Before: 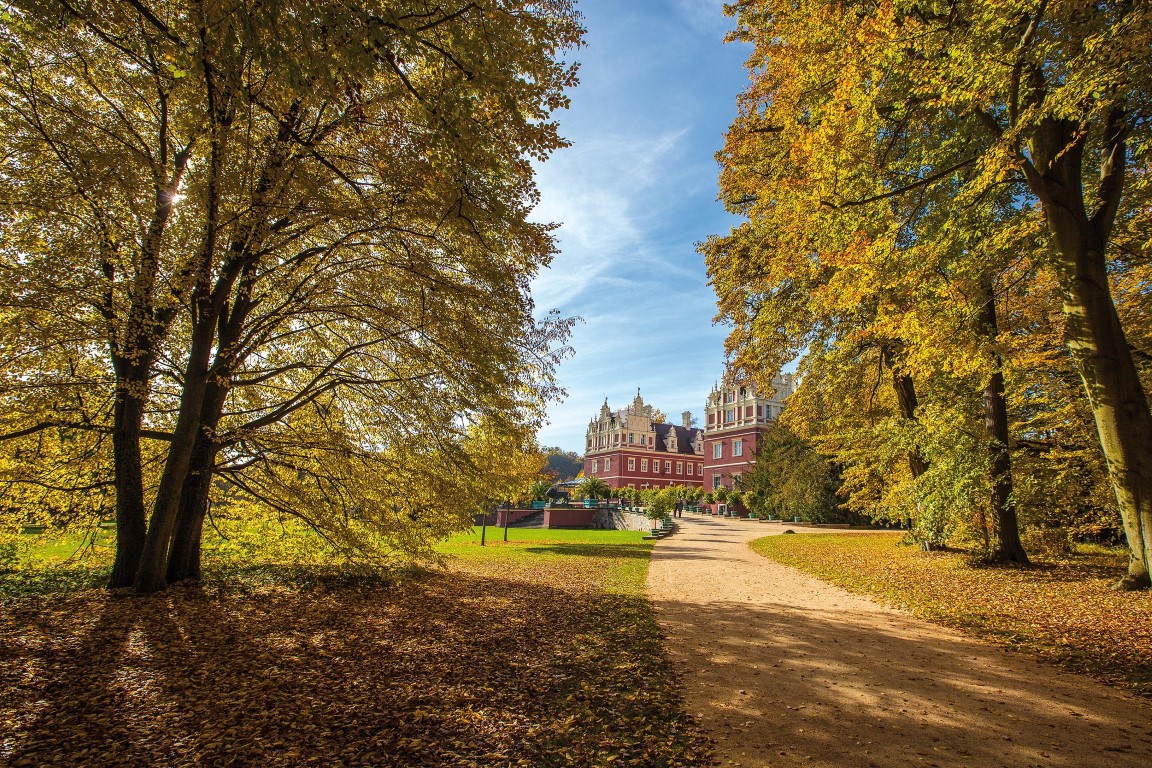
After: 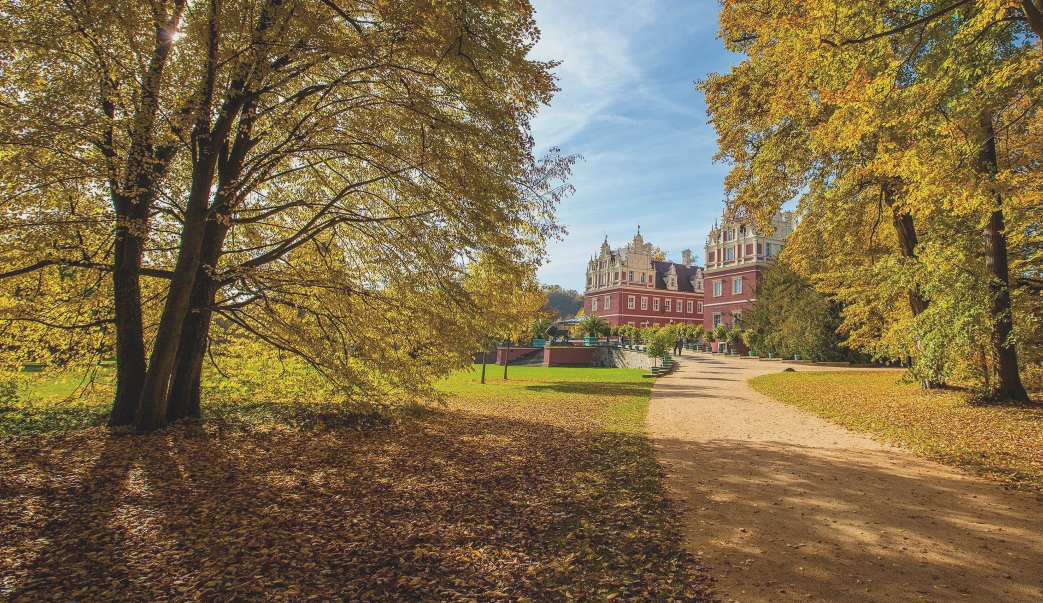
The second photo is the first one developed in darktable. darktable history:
crop: top 21.094%, right 9.384%, bottom 0.282%
contrast brightness saturation: contrast -0.169, brightness 0.043, saturation -0.126
